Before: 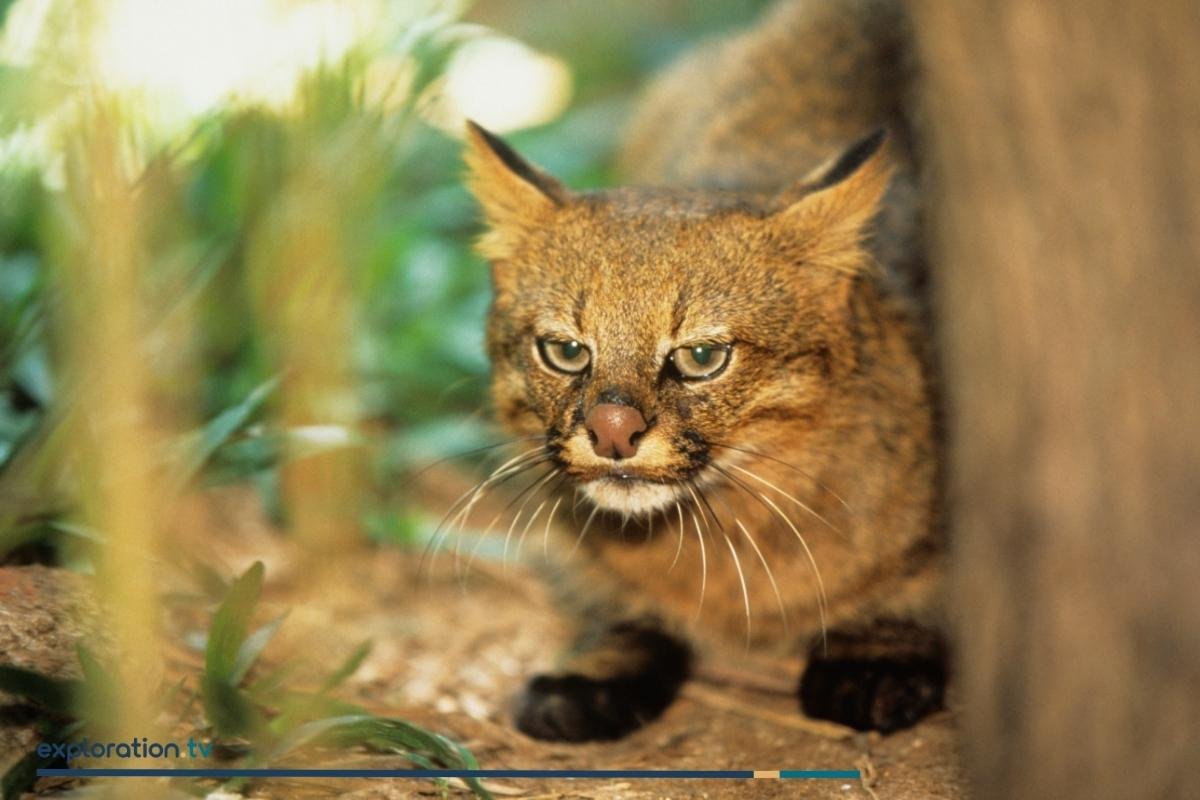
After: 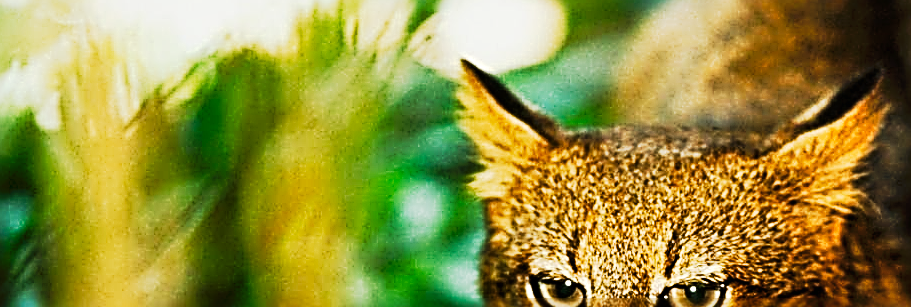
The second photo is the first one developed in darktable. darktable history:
shadows and highlights: shadows 52.26, highlights -28.66, soften with gaussian
sharpen: radius 3.208, amount 1.721
tone curve: curves: ch0 [(0, 0) (0.003, 0.005) (0.011, 0.006) (0.025, 0.004) (0.044, 0.004) (0.069, 0.007) (0.1, 0.014) (0.136, 0.018) (0.177, 0.034) (0.224, 0.065) (0.277, 0.089) (0.335, 0.143) (0.399, 0.219) (0.468, 0.327) (0.543, 0.455) (0.623, 0.63) (0.709, 0.786) (0.801, 0.87) (0.898, 0.922) (1, 1)], preserve colors none
color balance rgb: perceptual saturation grading › global saturation 26.955%, perceptual saturation grading › highlights -27.921%, perceptual saturation grading › mid-tones 15.247%, perceptual saturation grading › shadows 33.096%
contrast brightness saturation: contrast 0.101, saturation -0.302
crop: left 0.581%, top 7.639%, right 23.492%, bottom 53.959%
